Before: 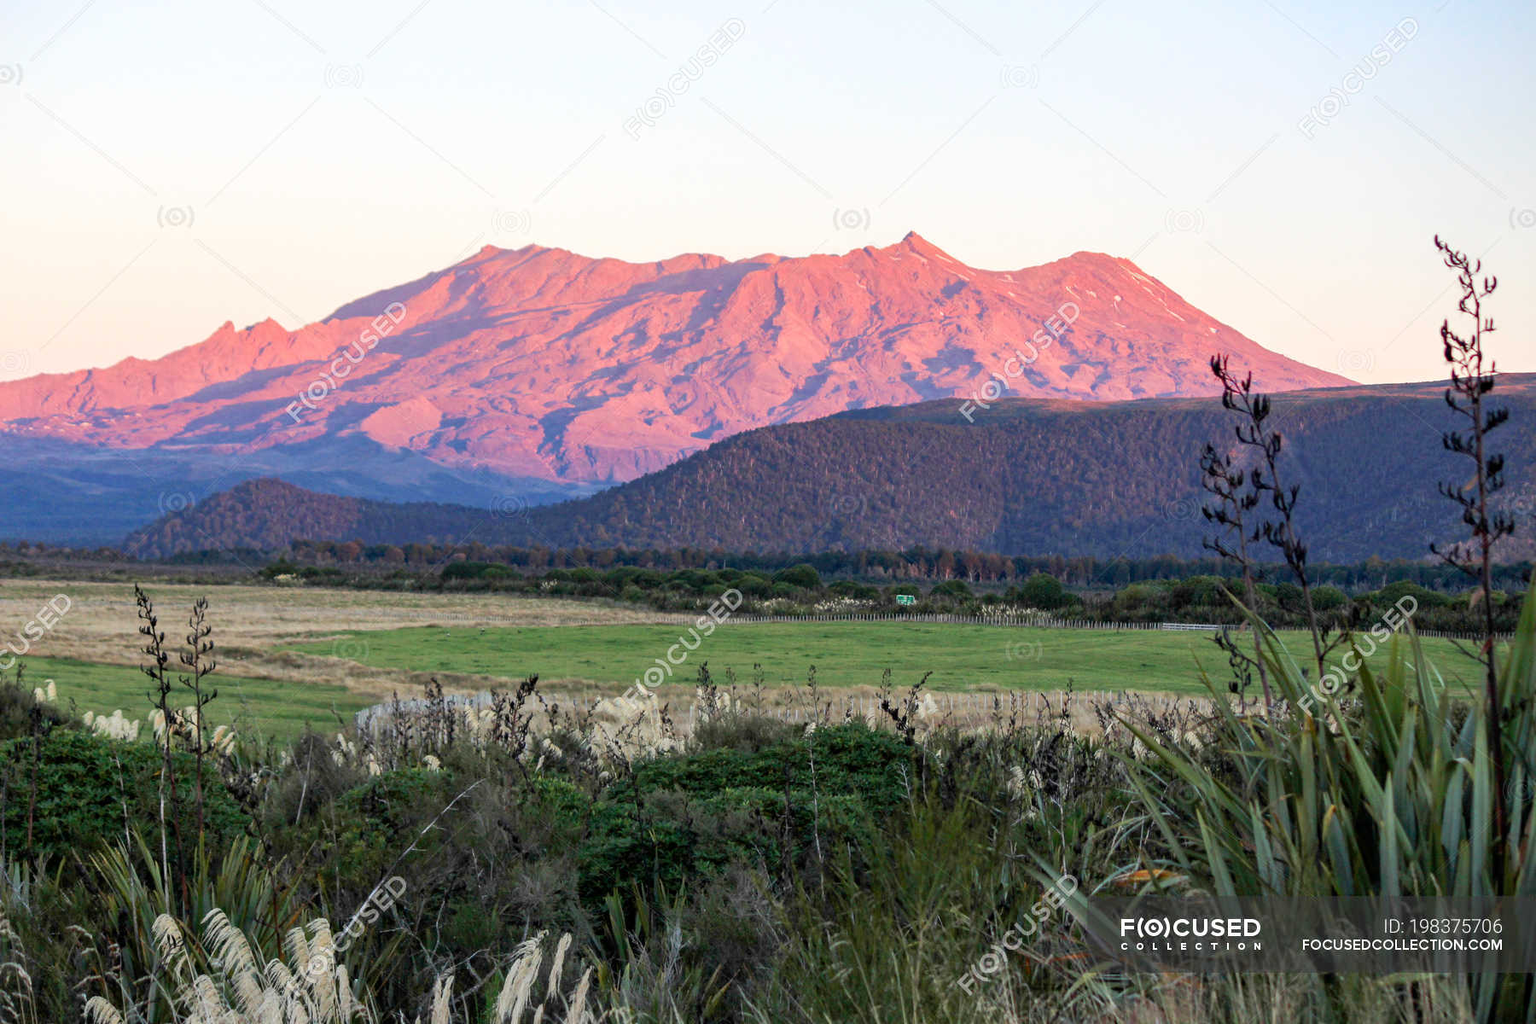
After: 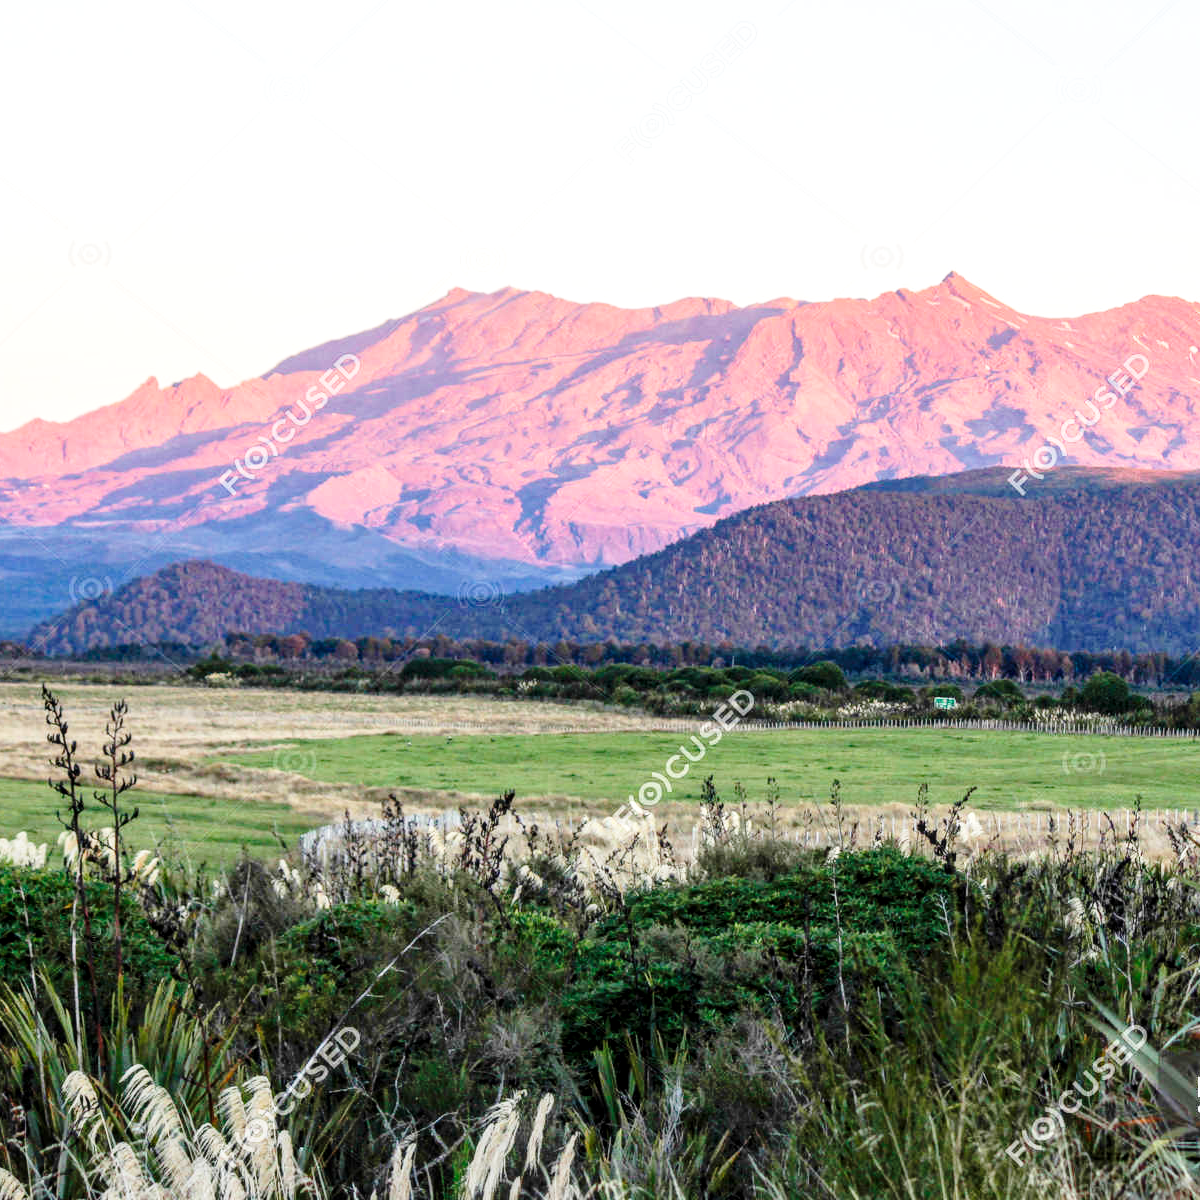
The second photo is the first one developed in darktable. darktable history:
crop and rotate: left 6.465%, right 26.868%
local contrast: on, module defaults
base curve: curves: ch0 [(0, 0) (0.028, 0.03) (0.121, 0.232) (0.46, 0.748) (0.859, 0.968) (1, 1)], preserve colors none
